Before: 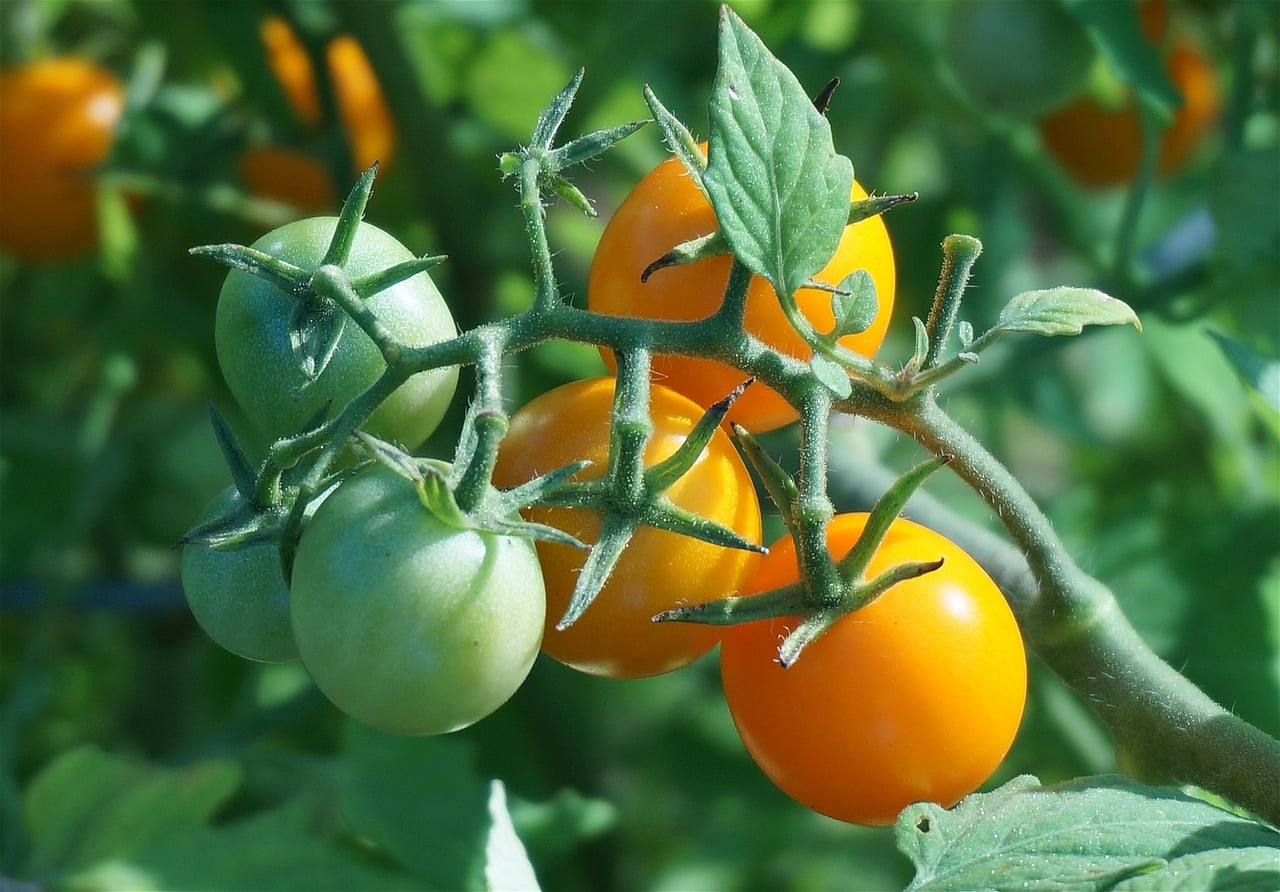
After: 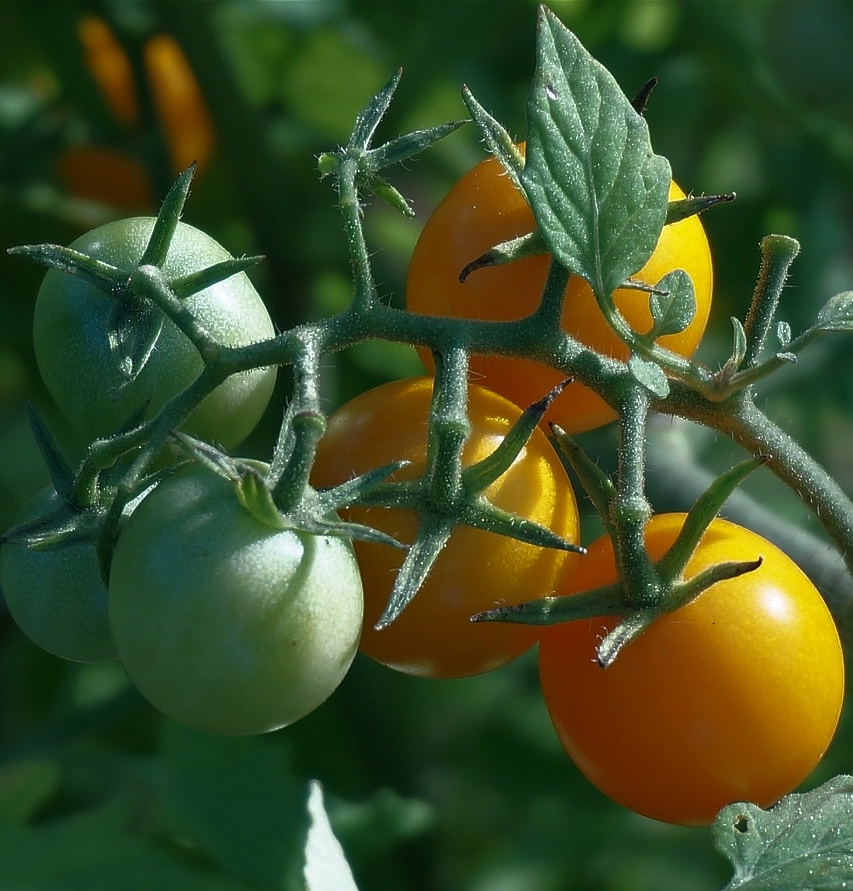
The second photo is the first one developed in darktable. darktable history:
base curve: curves: ch0 [(0, 0) (0.564, 0.291) (0.802, 0.731) (1, 1)]
crop and rotate: left 14.292%, right 19.041%
